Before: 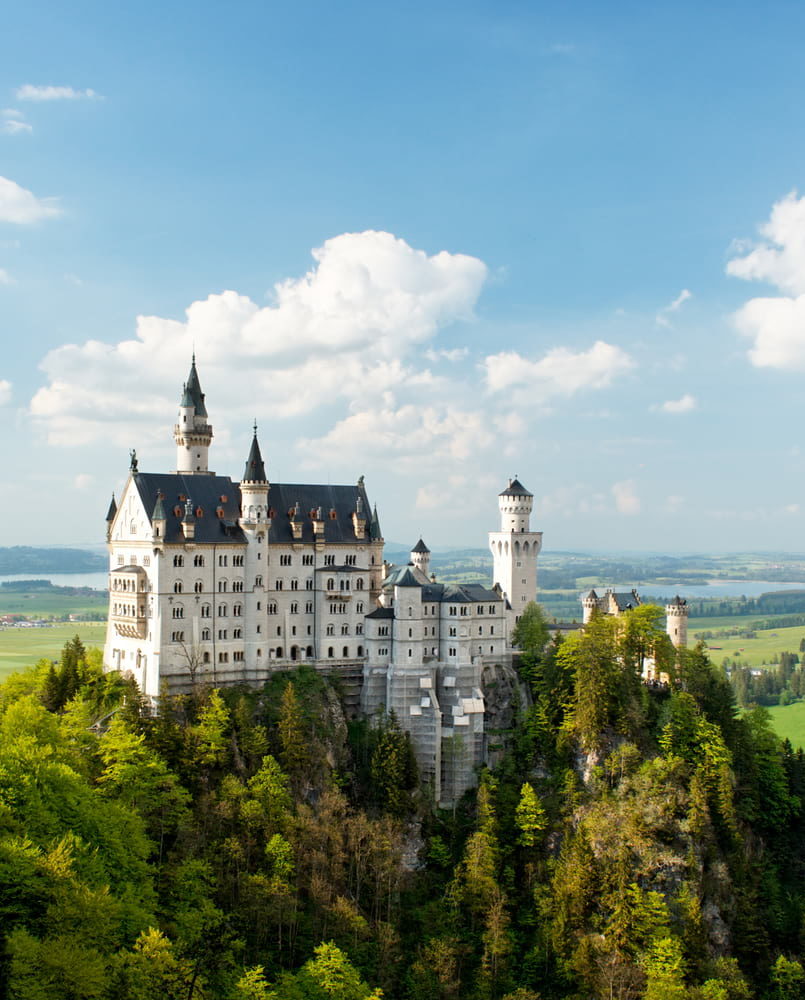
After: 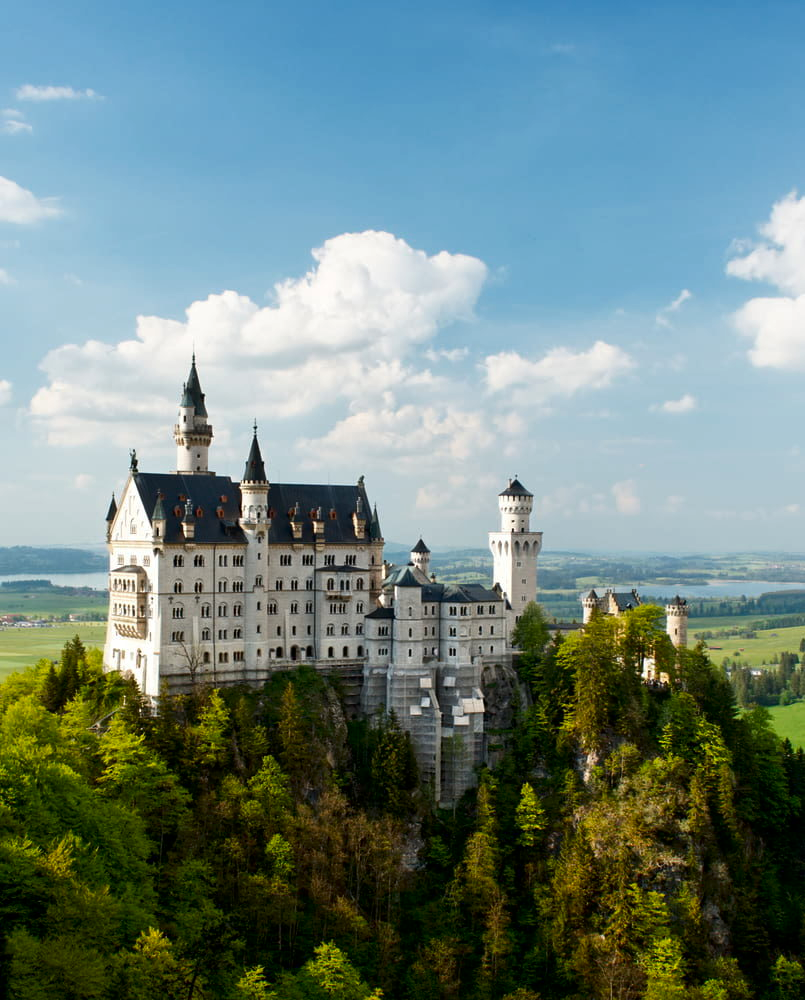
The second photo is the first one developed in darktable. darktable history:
contrast brightness saturation: contrast 0.069, brightness -0.134, saturation 0.058
